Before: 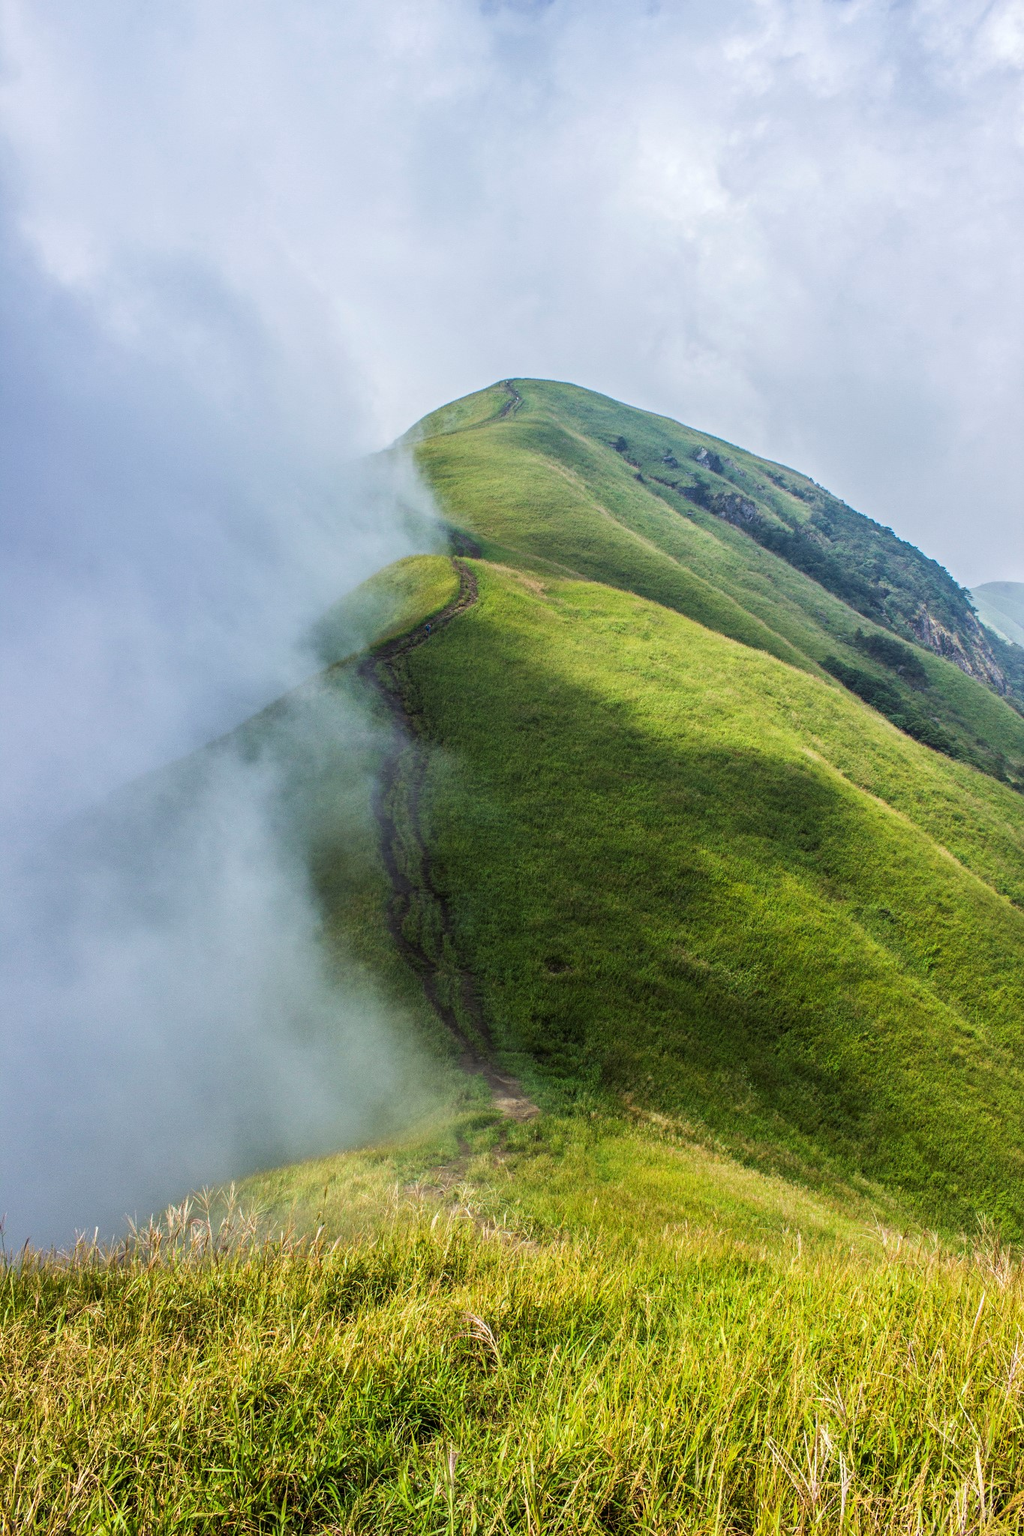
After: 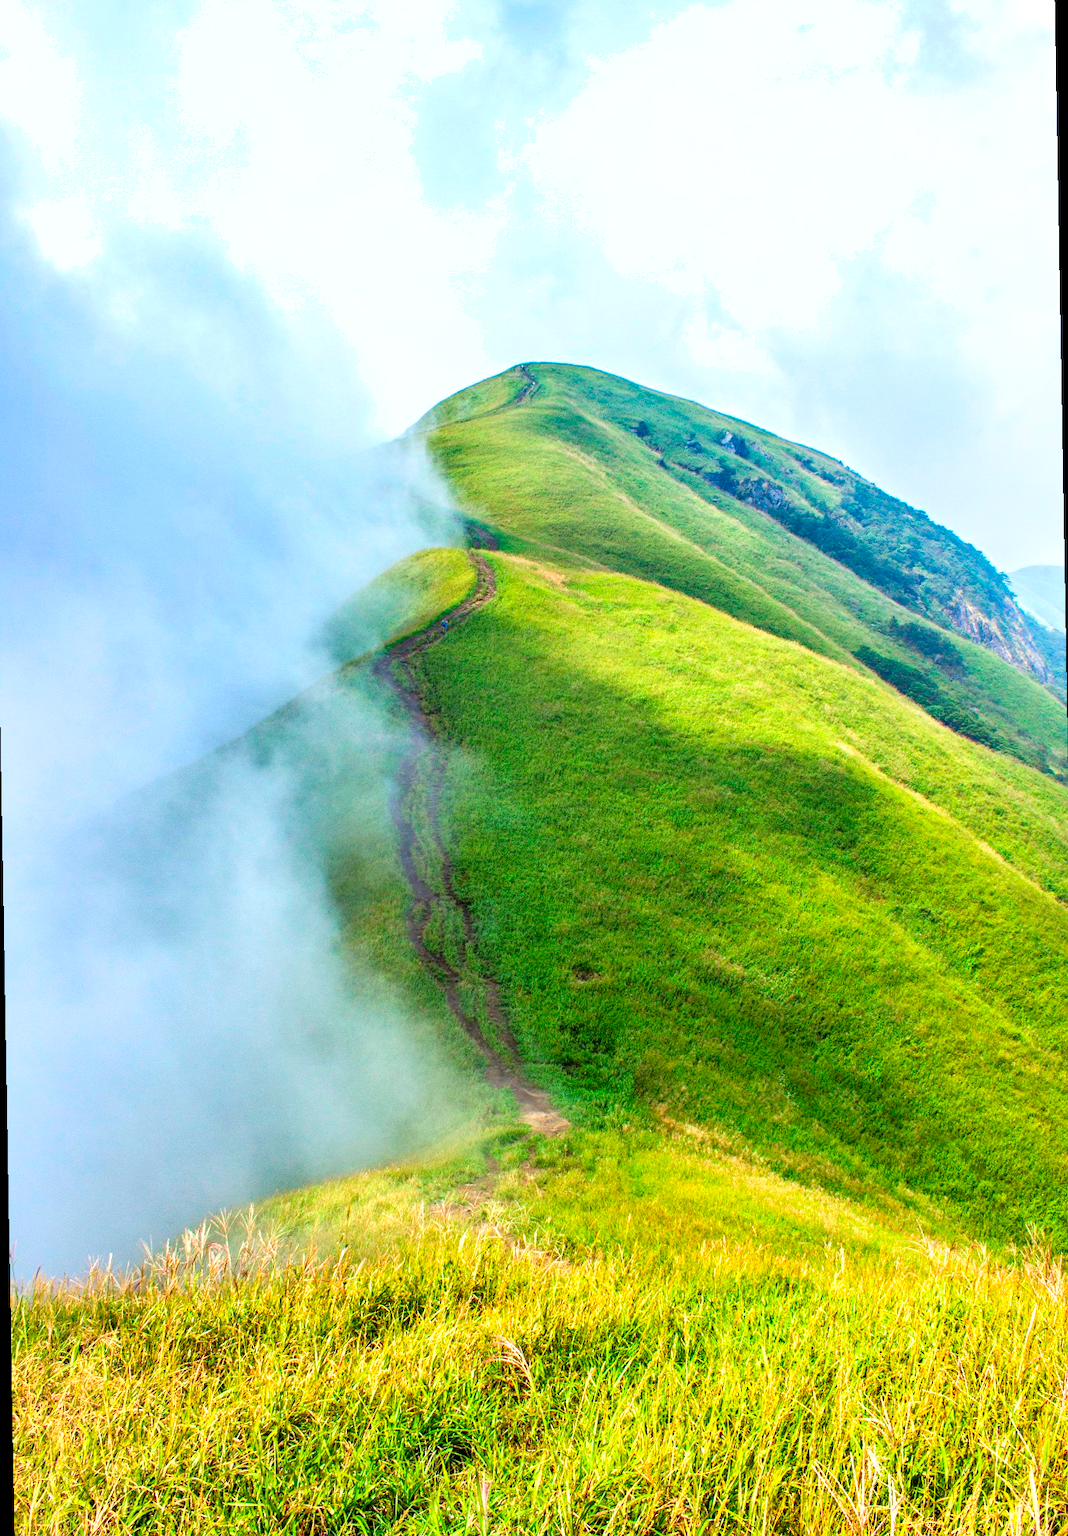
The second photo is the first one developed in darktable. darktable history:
levels: levels [0.008, 0.318, 0.836]
rotate and perspective: rotation -1°, crop left 0.011, crop right 0.989, crop top 0.025, crop bottom 0.975
shadows and highlights: shadows 43.71, white point adjustment -1.46, soften with gaussian
base curve: curves: ch0 [(0, 0) (0.283, 0.295) (1, 1)], preserve colors none
